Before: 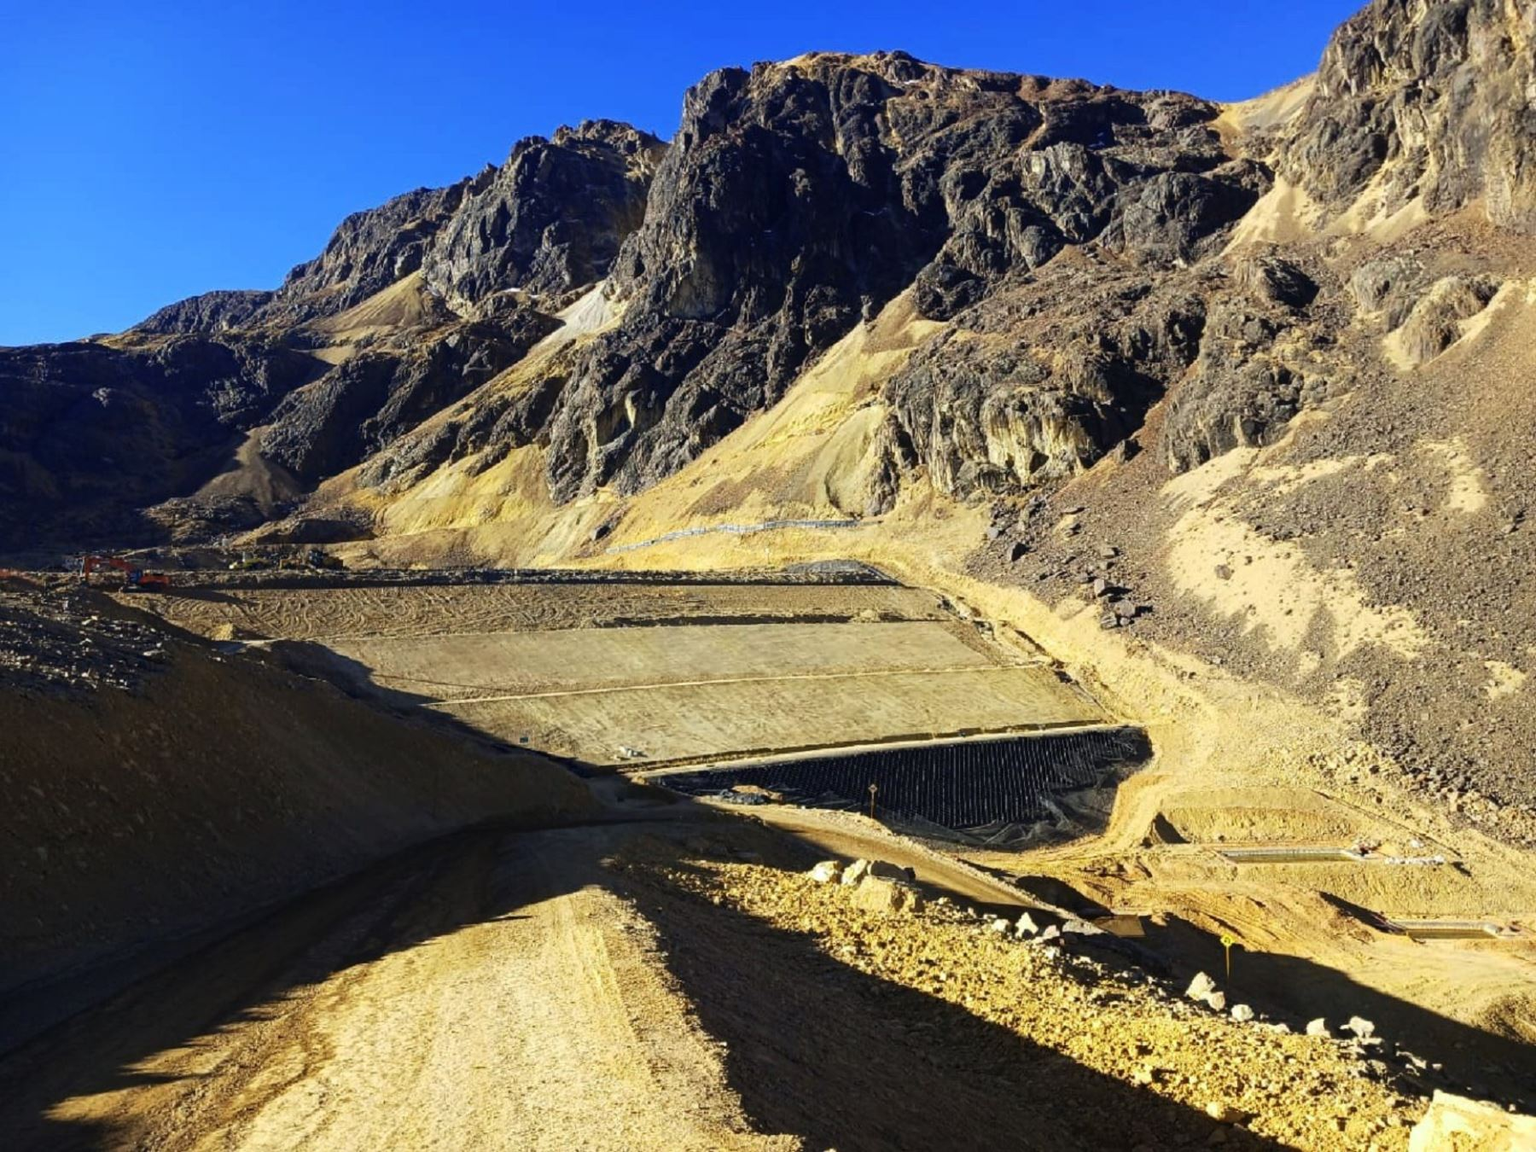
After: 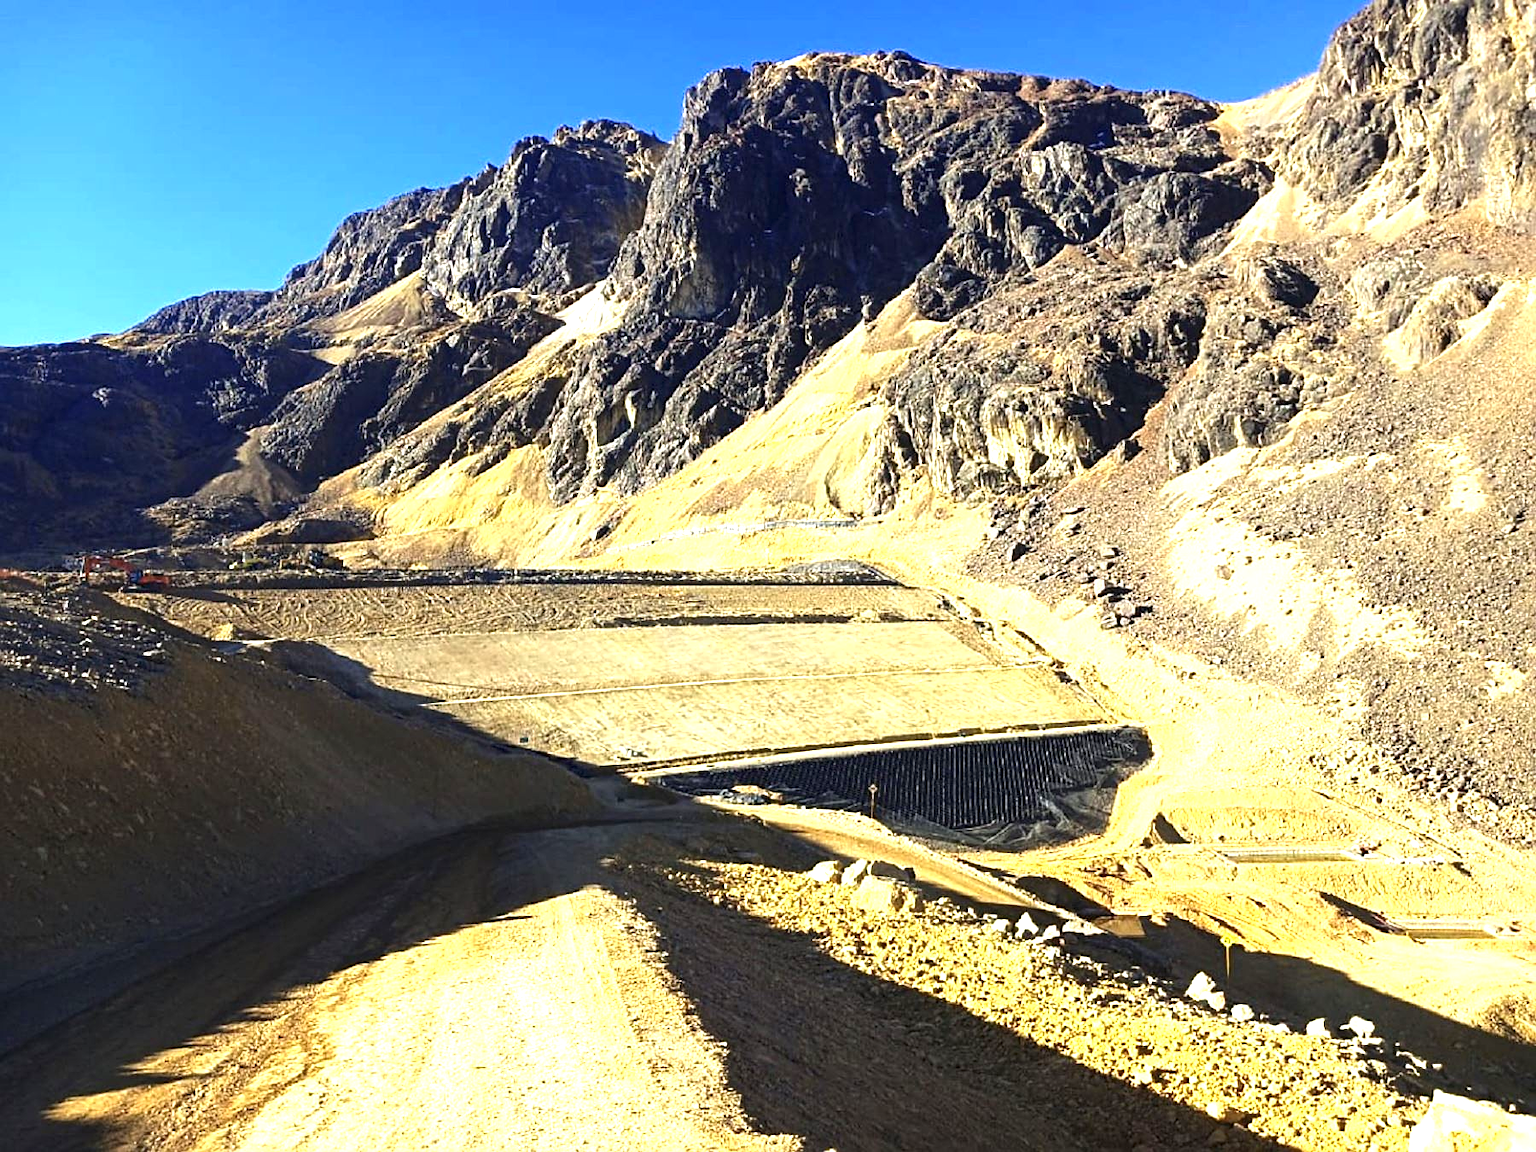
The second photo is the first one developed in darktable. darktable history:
exposure: exposure 1.134 EV, compensate exposure bias true, compensate highlight preservation false
sharpen: on, module defaults
